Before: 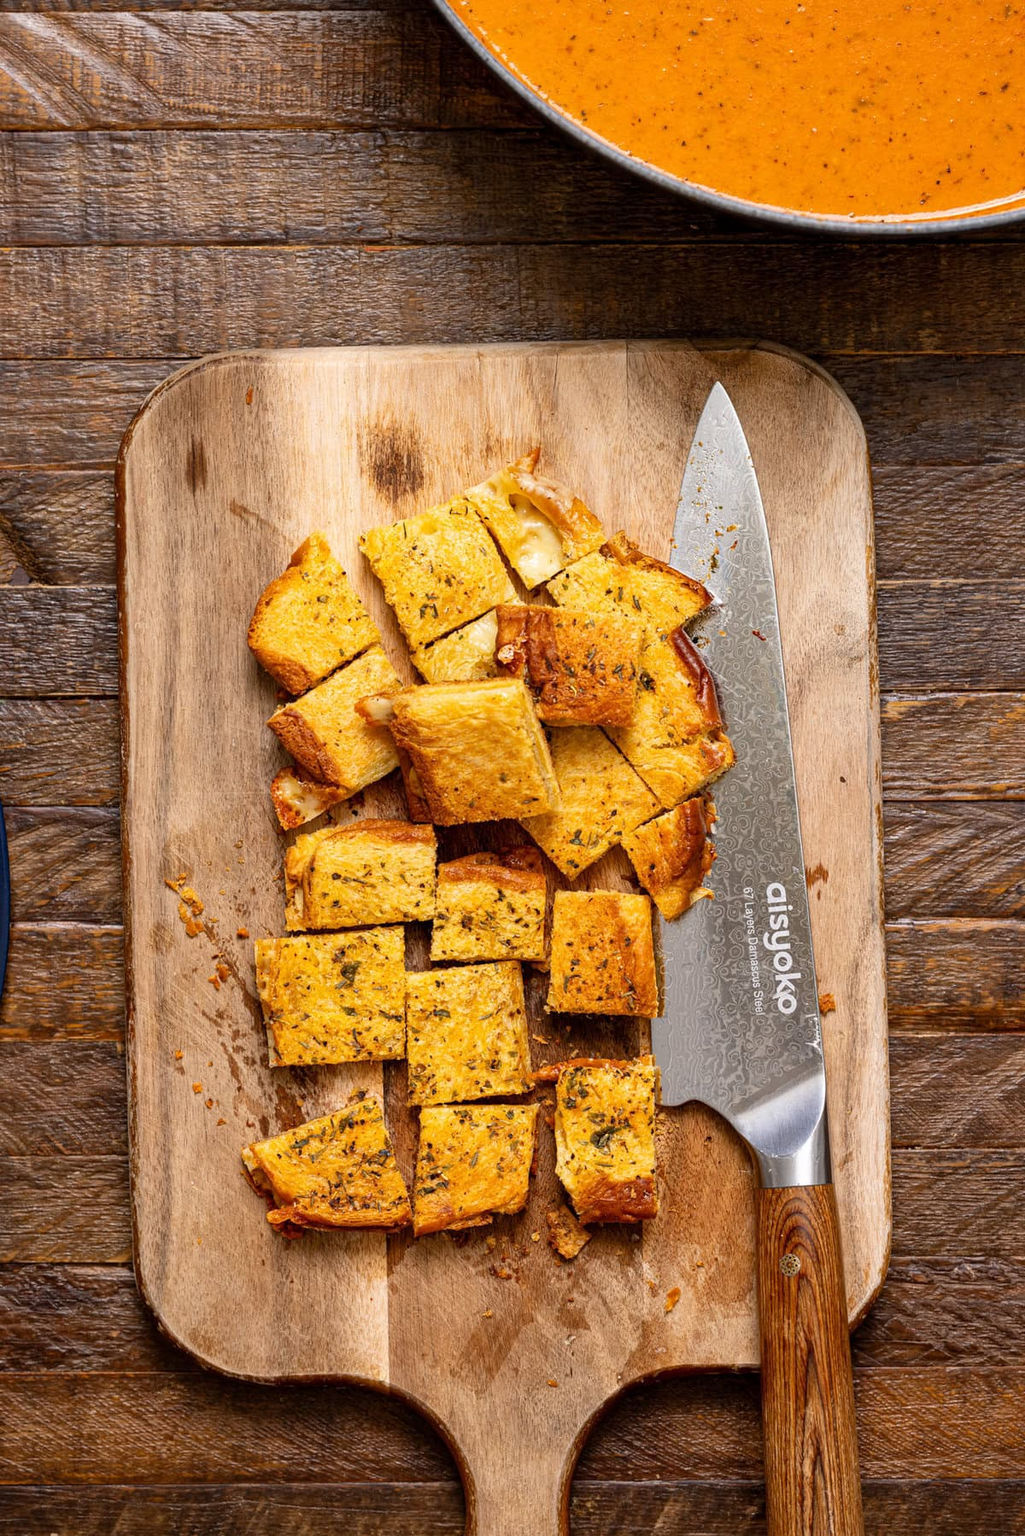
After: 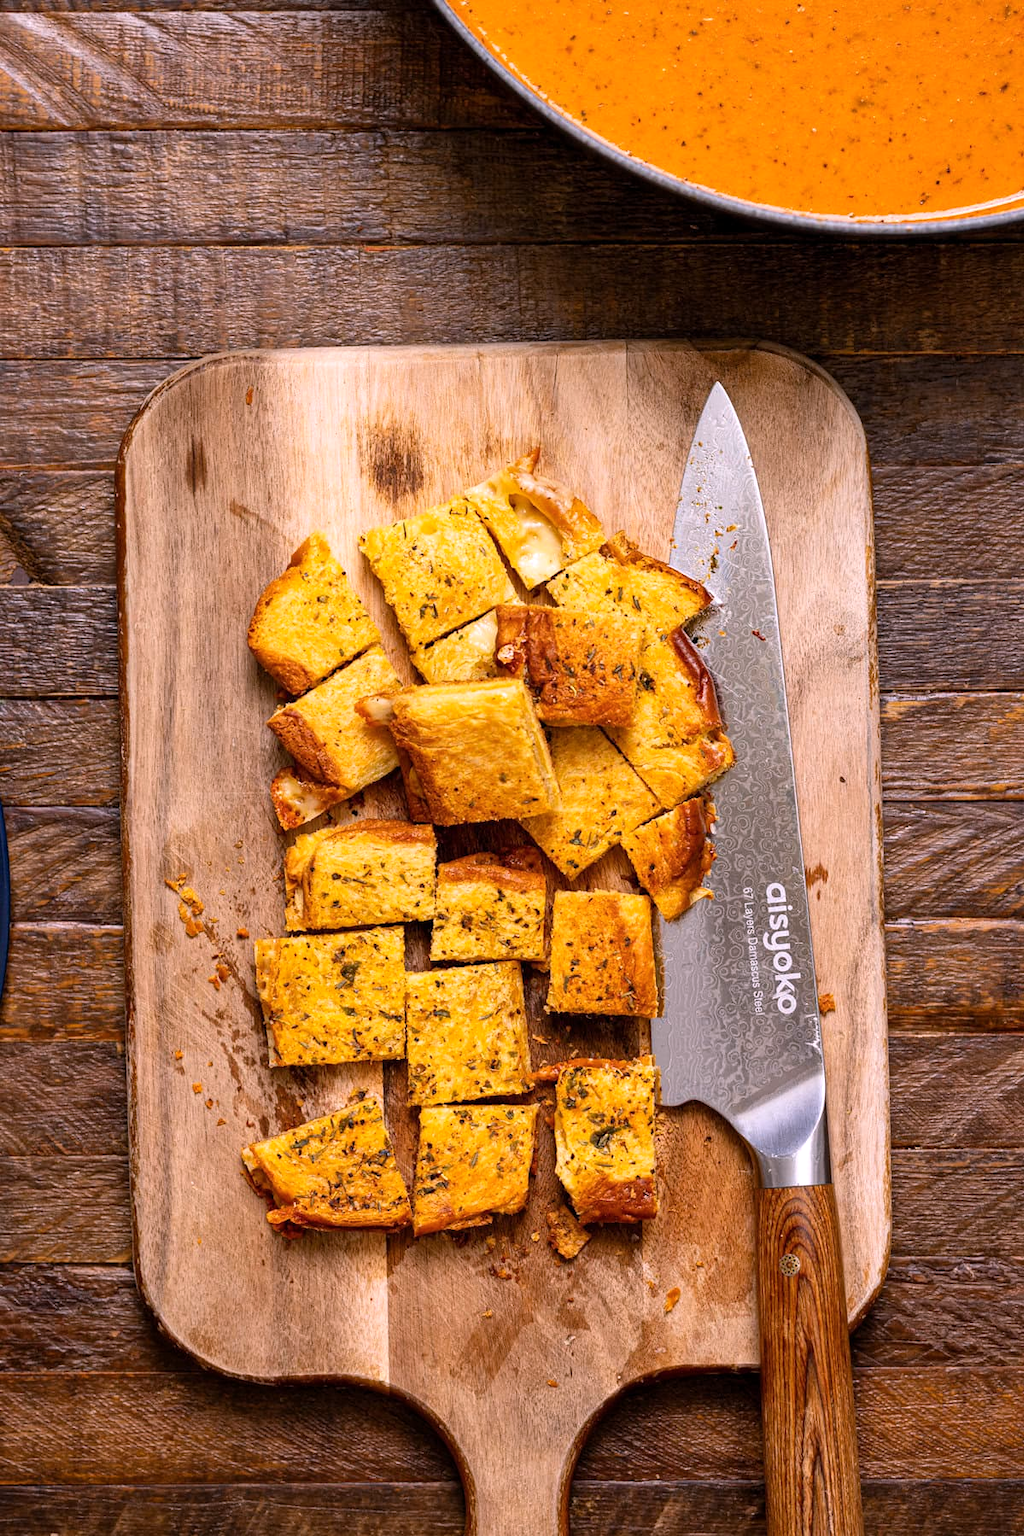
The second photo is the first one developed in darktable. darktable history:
levels: mode automatic, black 0.023%, white 99.97%, levels [0.062, 0.494, 0.925]
color balance rgb: perceptual saturation grading › global saturation 3.7%, global vibrance 5.56%, contrast 3.24%
white balance: red 1.05, blue 1.072
